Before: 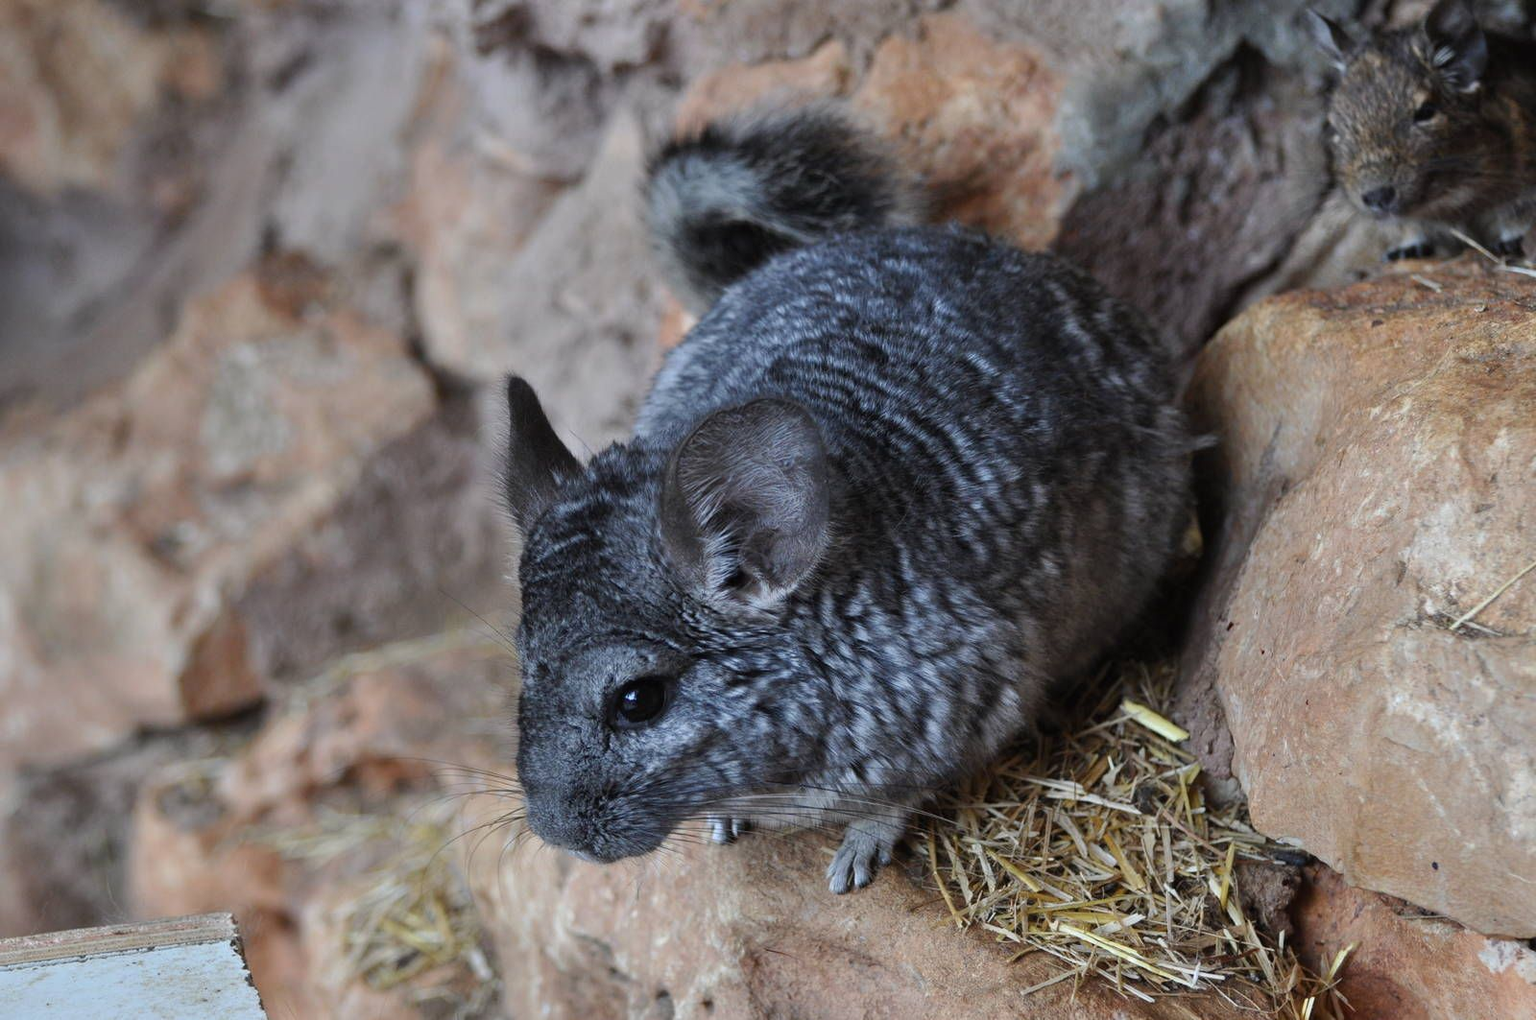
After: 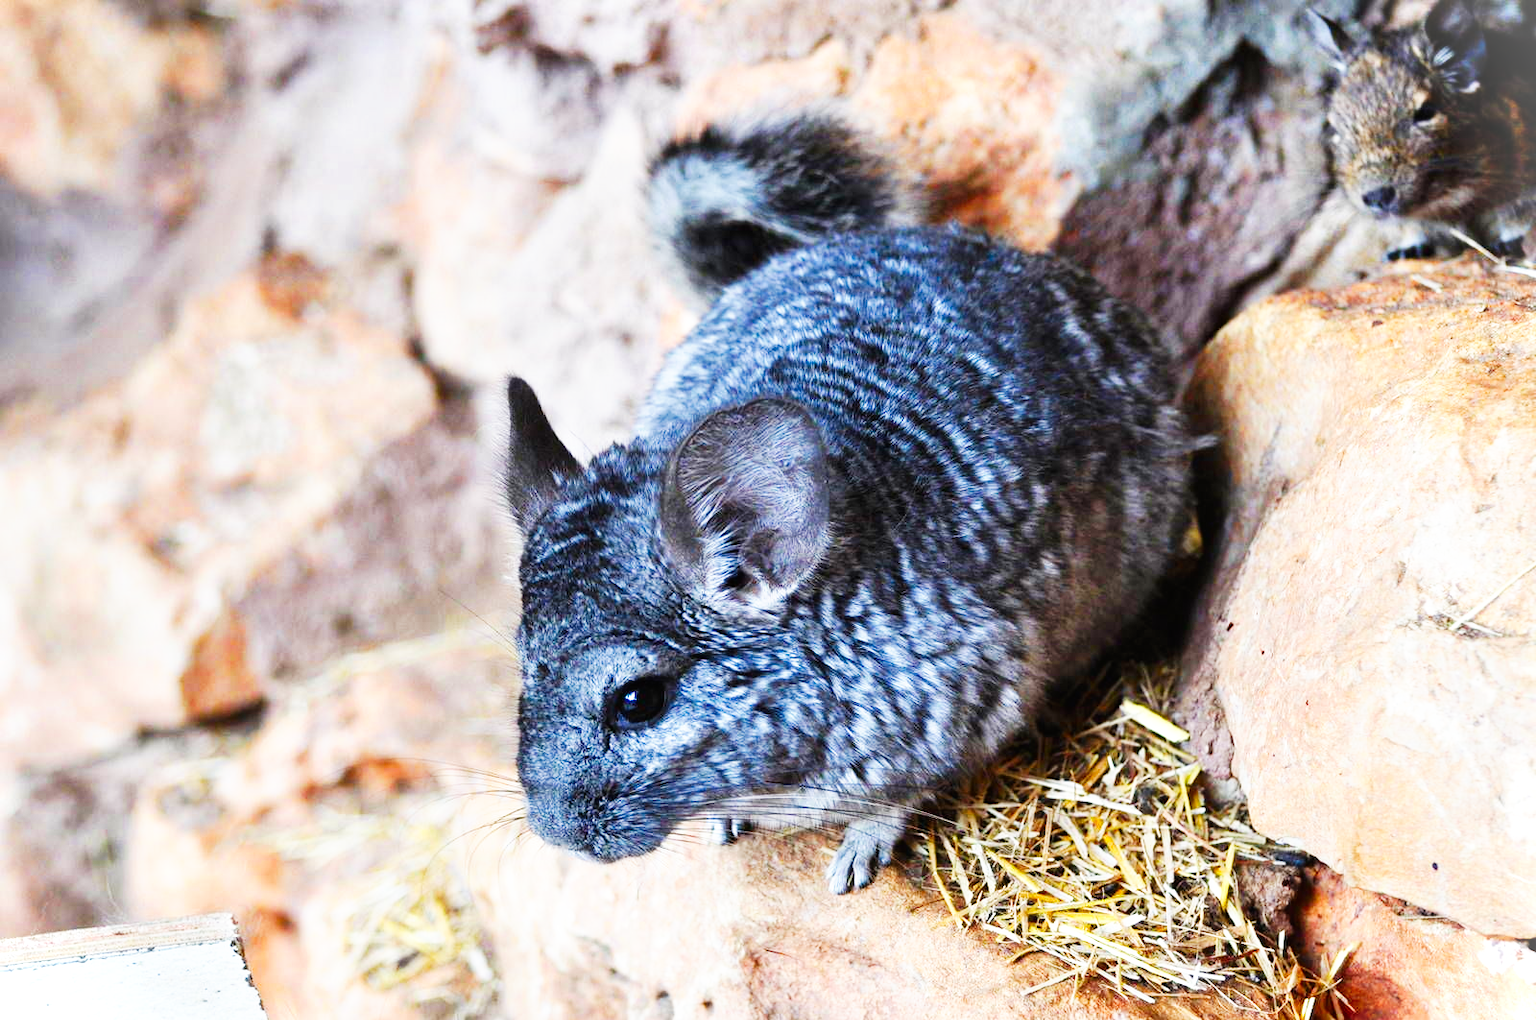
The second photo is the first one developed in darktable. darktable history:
exposure: black level correction 0, exposure 0.5 EV, compensate exposure bias true, compensate highlight preservation false
base curve: curves: ch0 [(0, 0) (0.007, 0.004) (0.027, 0.03) (0.046, 0.07) (0.207, 0.54) (0.442, 0.872) (0.673, 0.972) (1, 1)], preserve colors none
vignetting: fall-off start 100%, brightness 0.3, saturation 0
color zones: curves: ch0 [(0, 0.613) (0.01, 0.613) (0.245, 0.448) (0.498, 0.529) (0.642, 0.665) (0.879, 0.777) (0.99, 0.613)]; ch1 [(0, 0) (0.143, 0) (0.286, 0) (0.429, 0) (0.571, 0) (0.714, 0) (0.857, 0)], mix -138.01%
